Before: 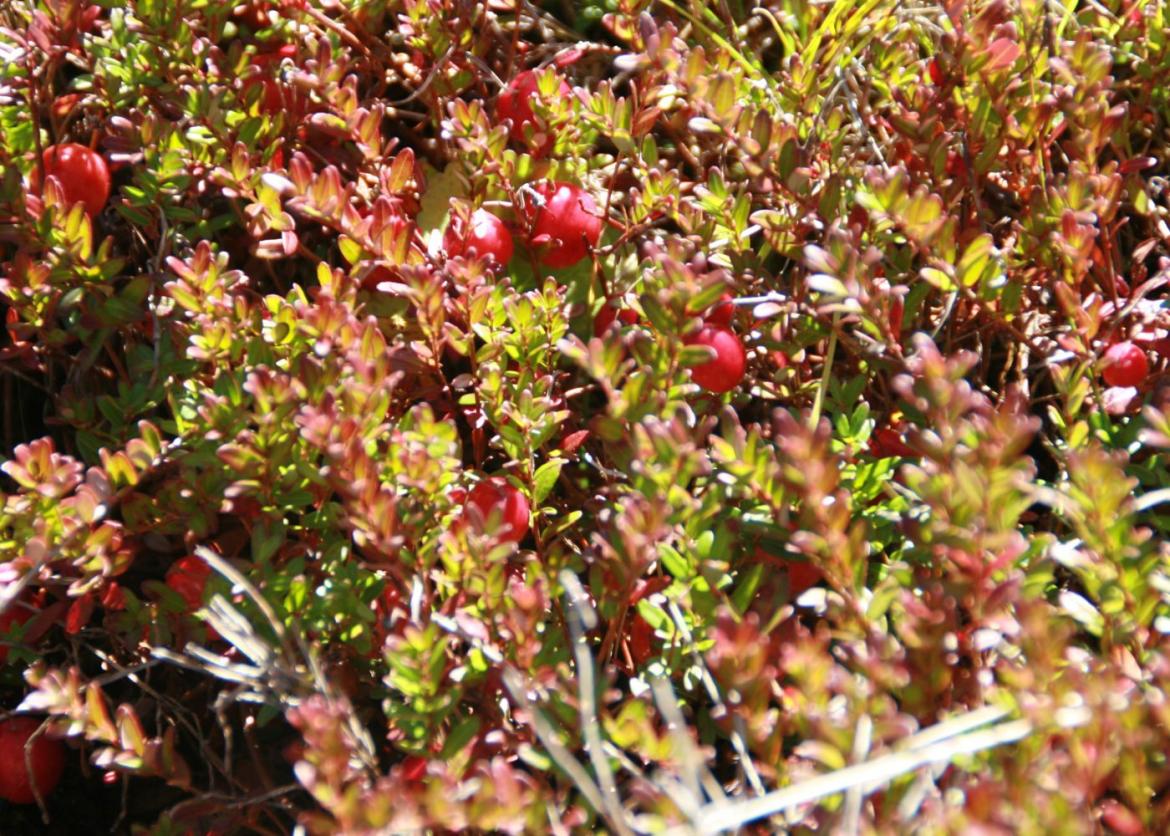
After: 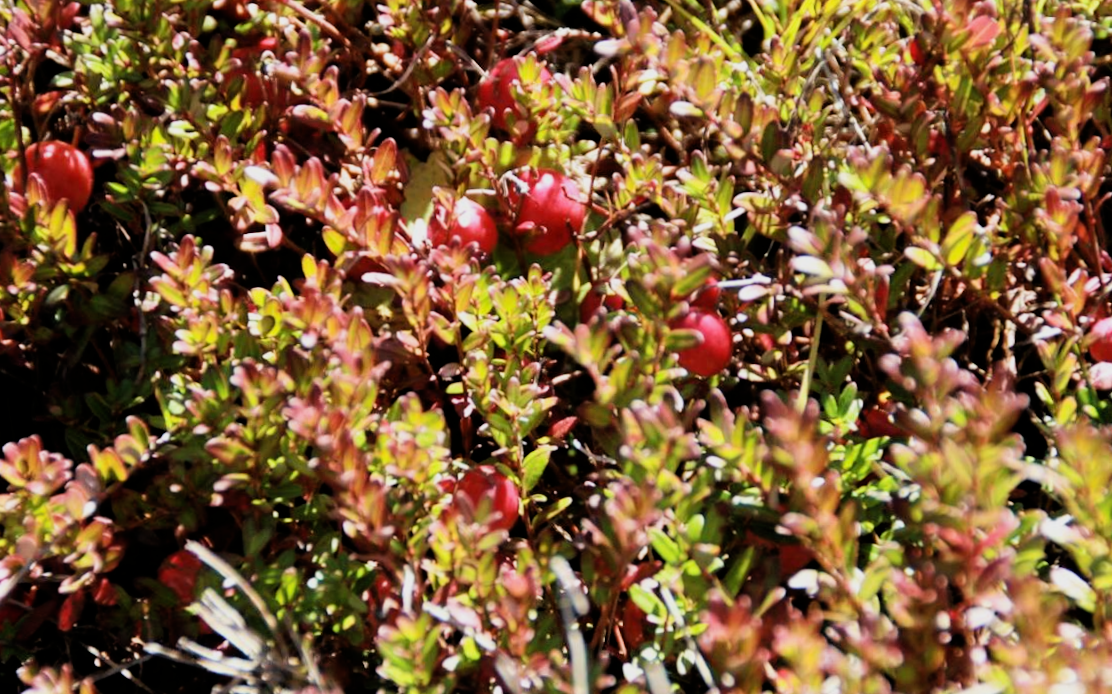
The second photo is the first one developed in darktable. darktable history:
filmic rgb: black relative exposure -5 EV, white relative exposure 3.5 EV, hardness 3.19, contrast 1.3, highlights saturation mix -50%
rotate and perspective: rotation -1°, crop left 0.011, crop right 0.989, crop top 0.025, crop bottom 0.975
crop and rotate: angle 0.2°, left 0.275%, right 3.127%, bottom 14.18%
